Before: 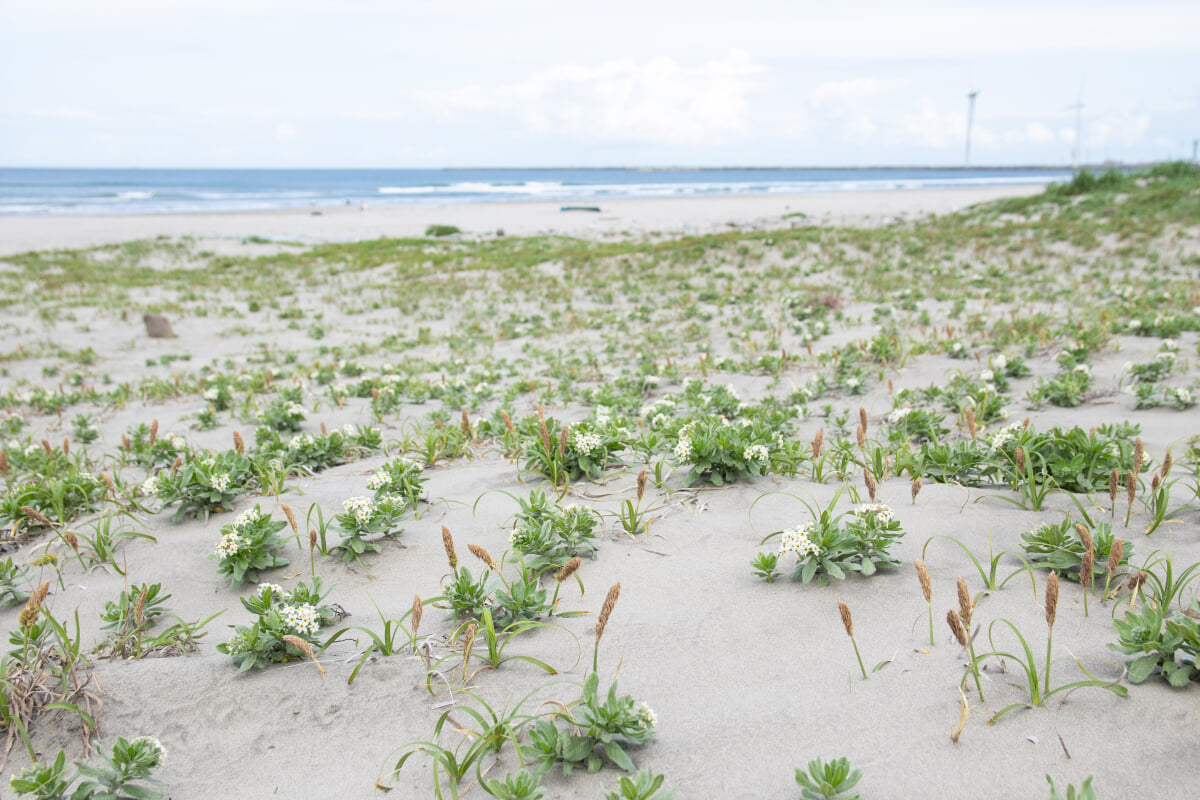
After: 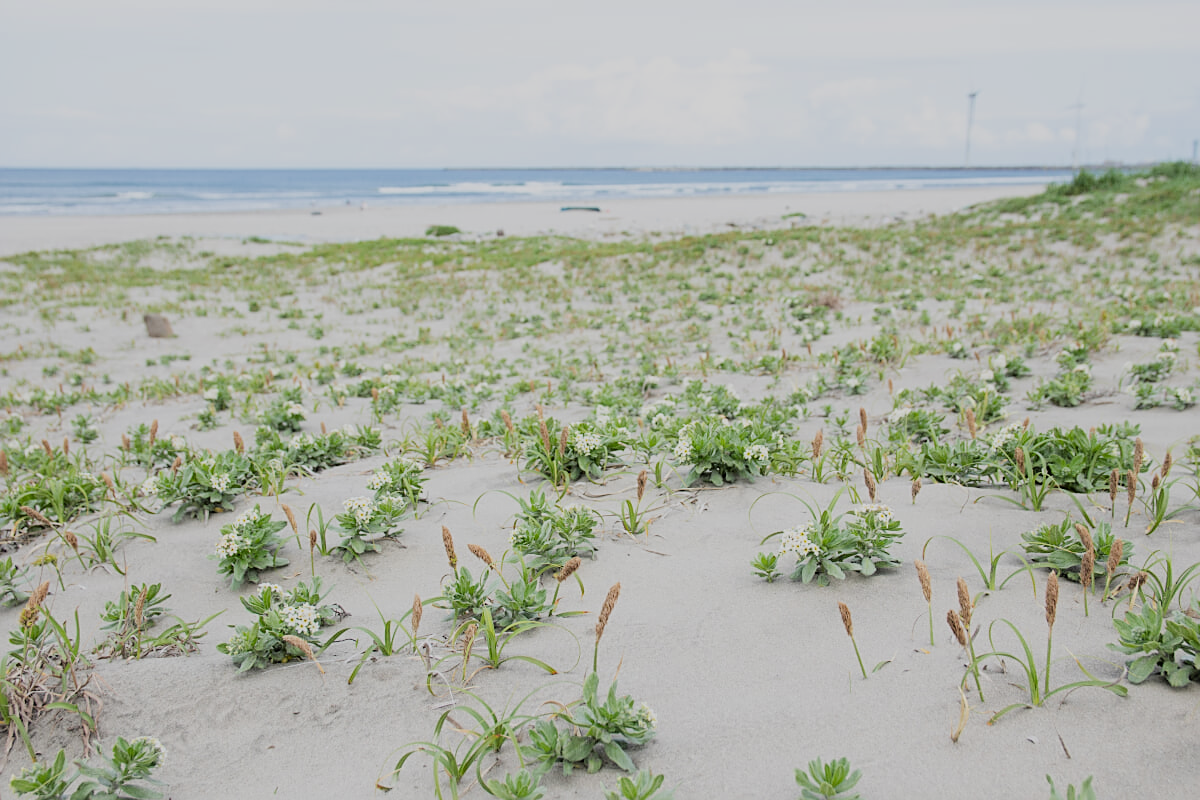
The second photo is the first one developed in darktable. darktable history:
sharpen: on, module defaults
filmic rgb: black relative exposure -7.32 EV, white relative exposure 5.09 EV, hardness 3.2
